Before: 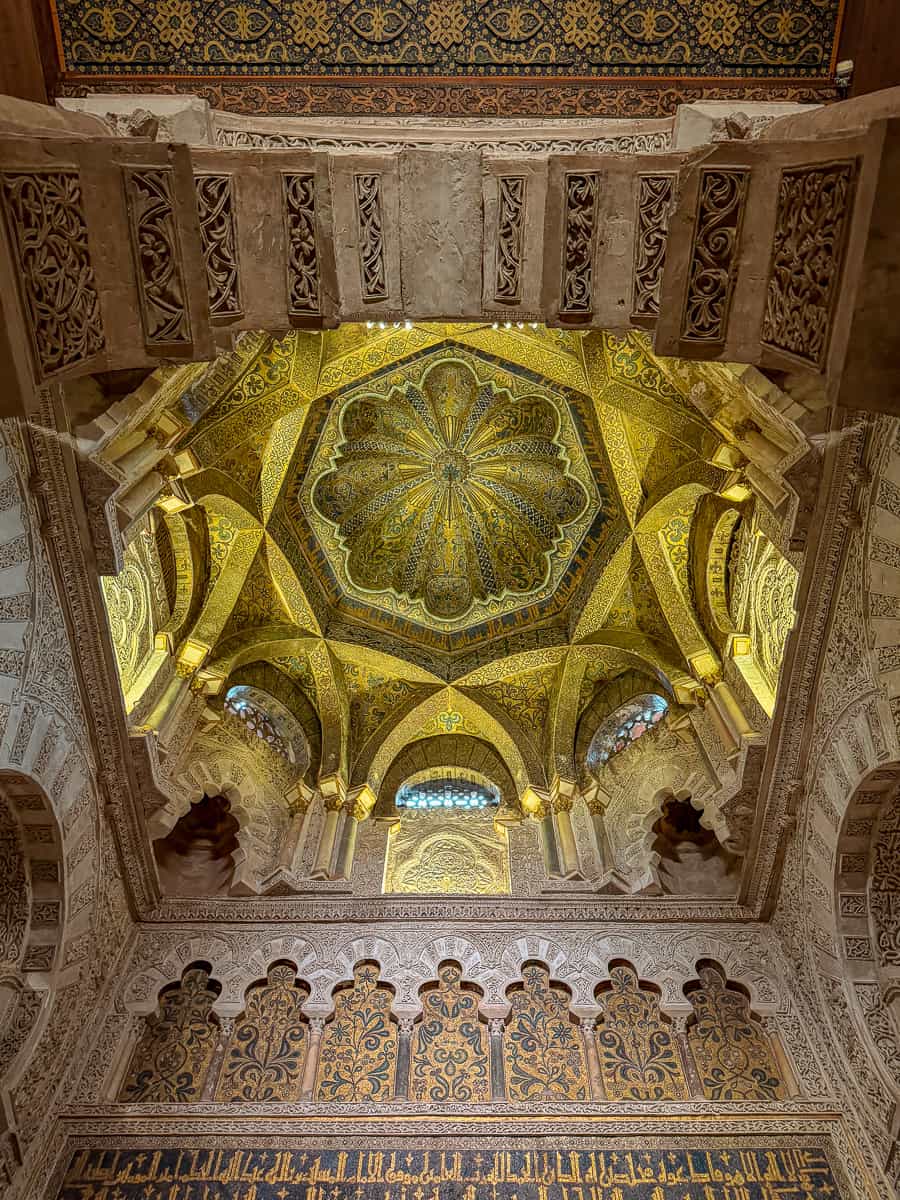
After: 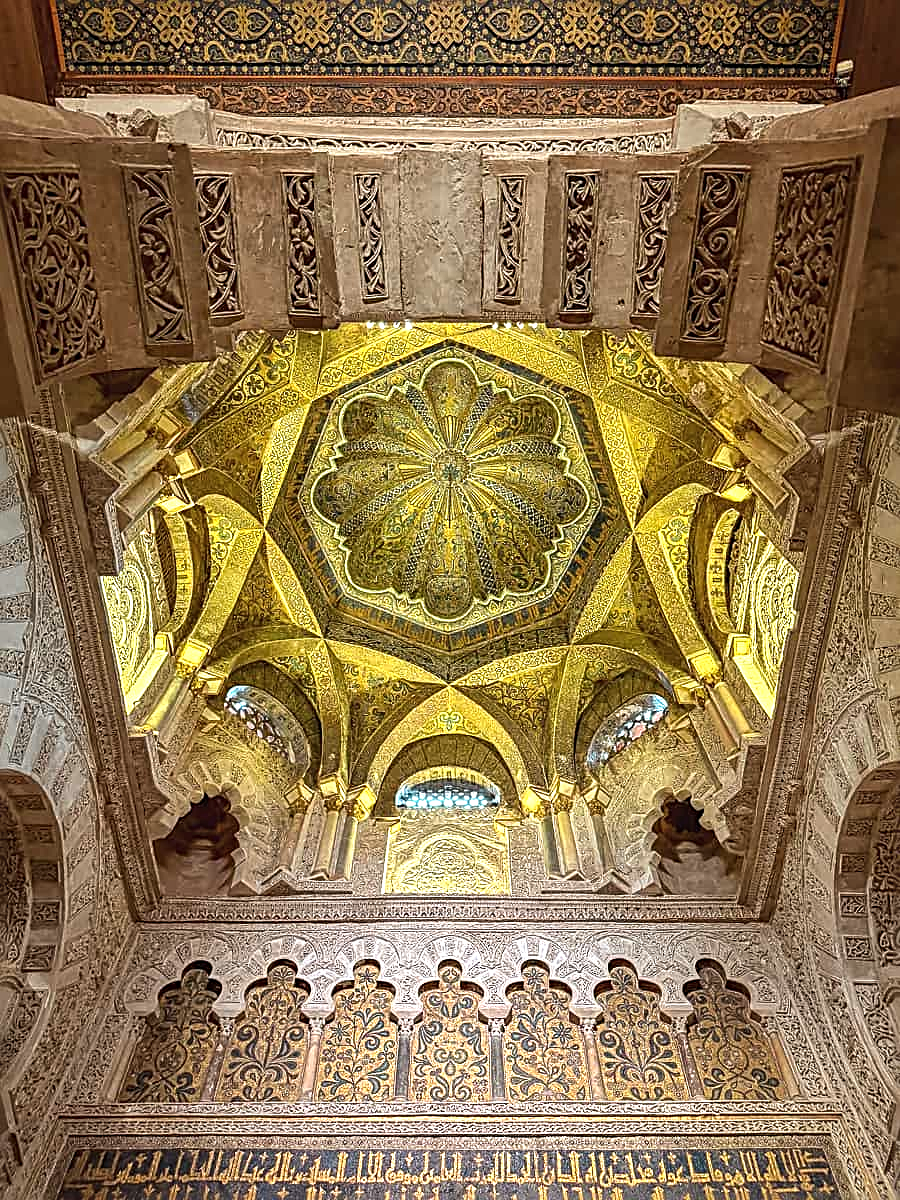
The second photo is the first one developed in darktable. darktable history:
sharpen: radius 2.584, amount 0.688
exposure: black level correction -0.002, exposure 0.708 EV, compensate exposure bias true, compensate highlight preservation false
